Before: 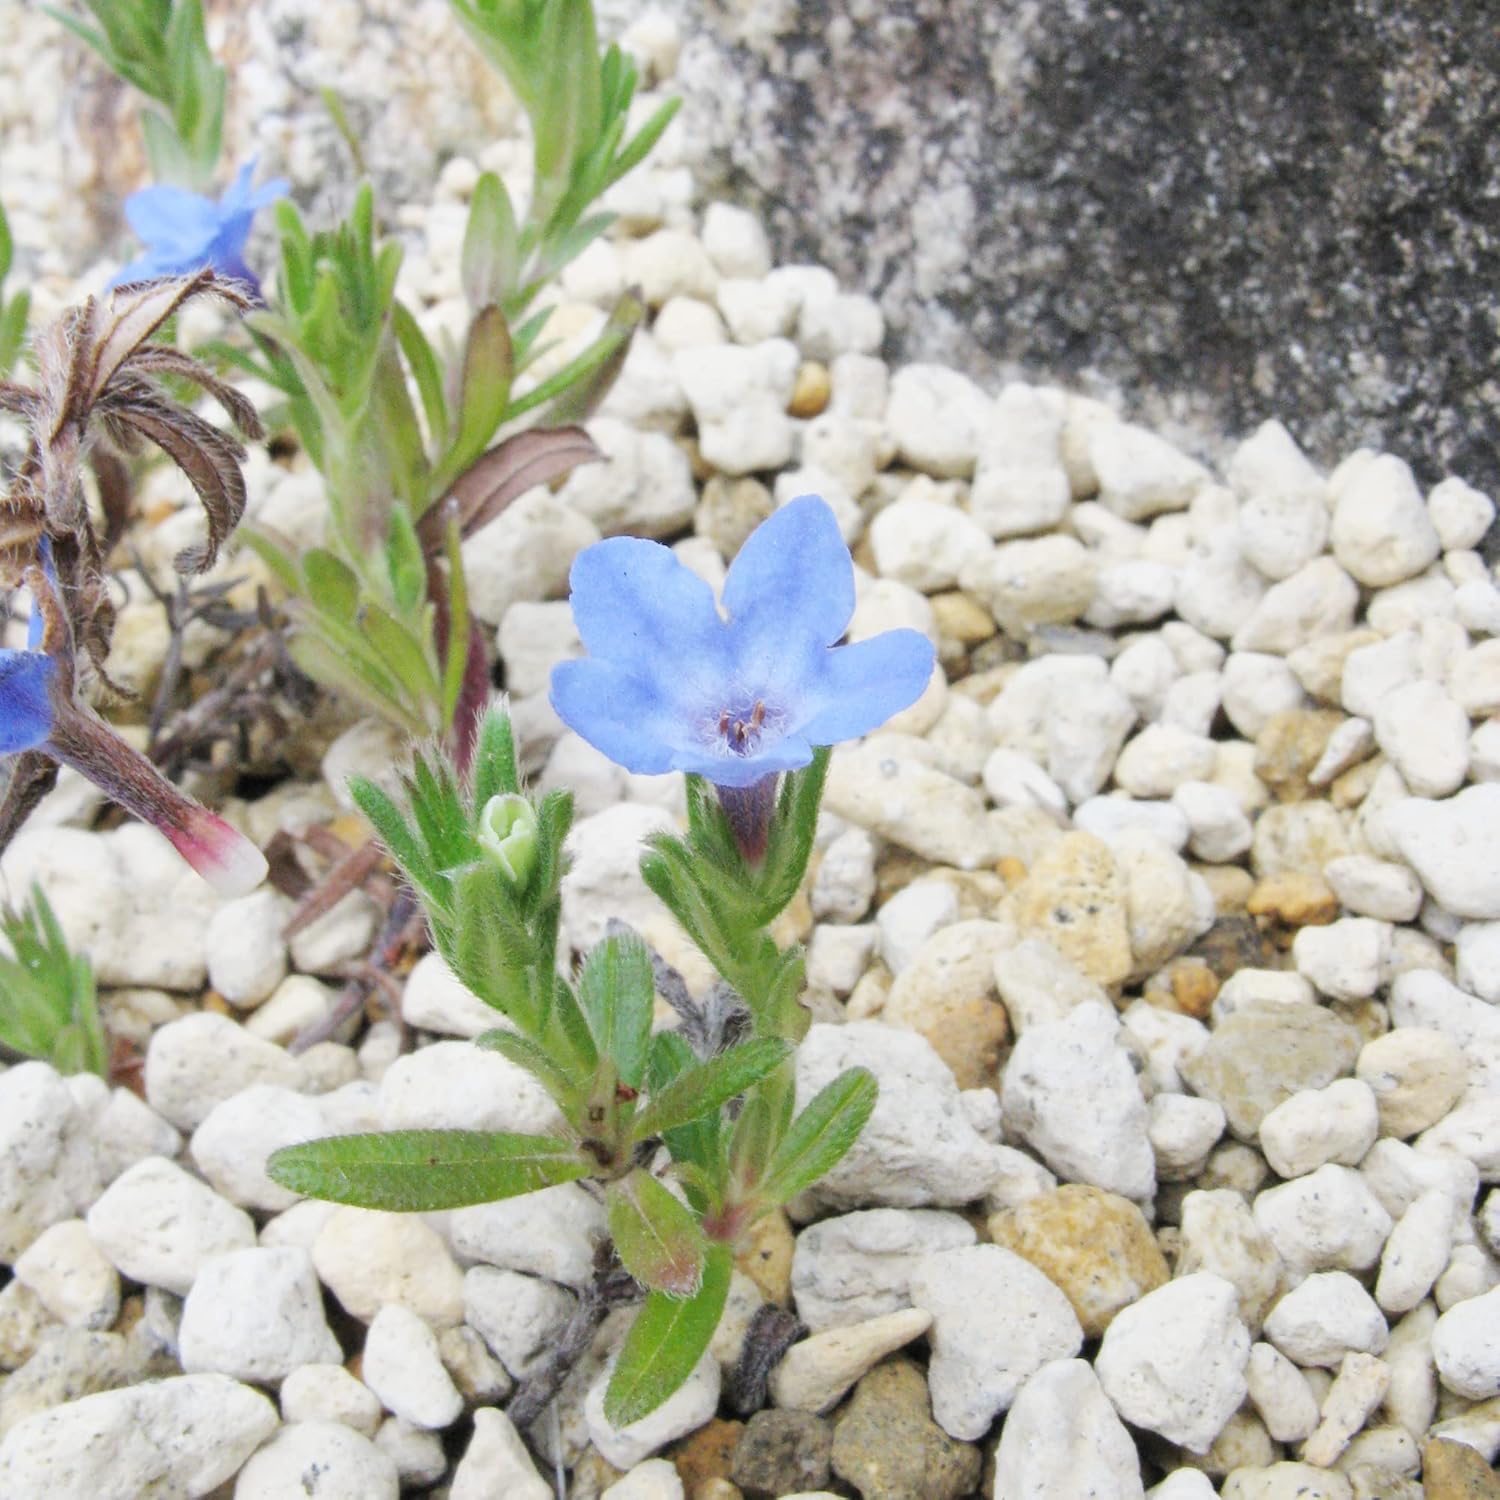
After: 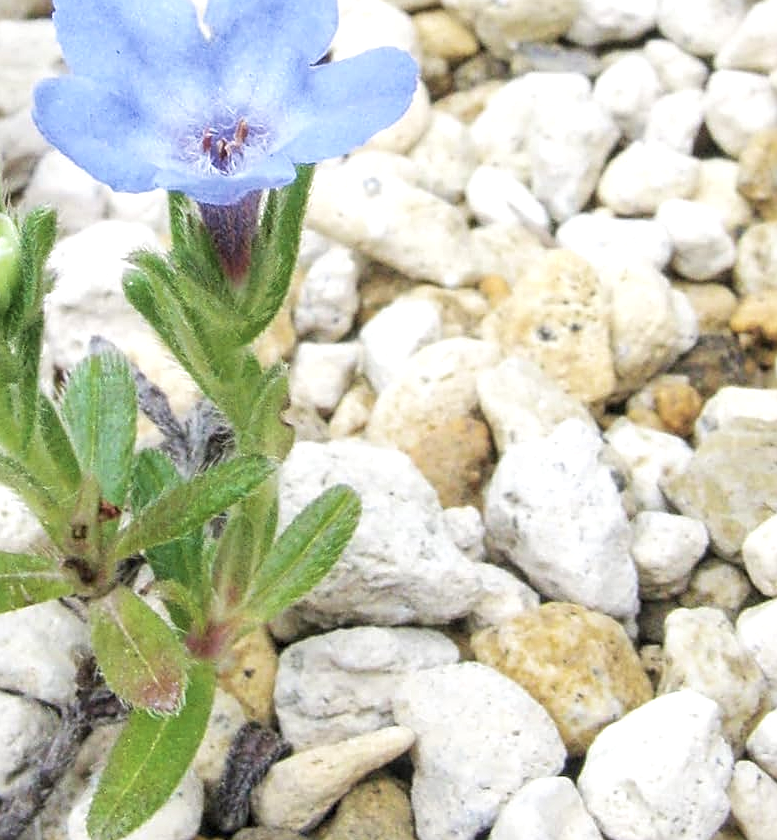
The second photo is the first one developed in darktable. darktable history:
exposure: exposure 0.3 EV, compensate highlight preservation false
crop: left 34.479%, top 38.822%, right 13.718%, bottom 5.172%
local contrast: on, module defaults
sharpen: on, module defaults
velvia: on, module defaults
contrast brightness saturation: saturation -0.17
